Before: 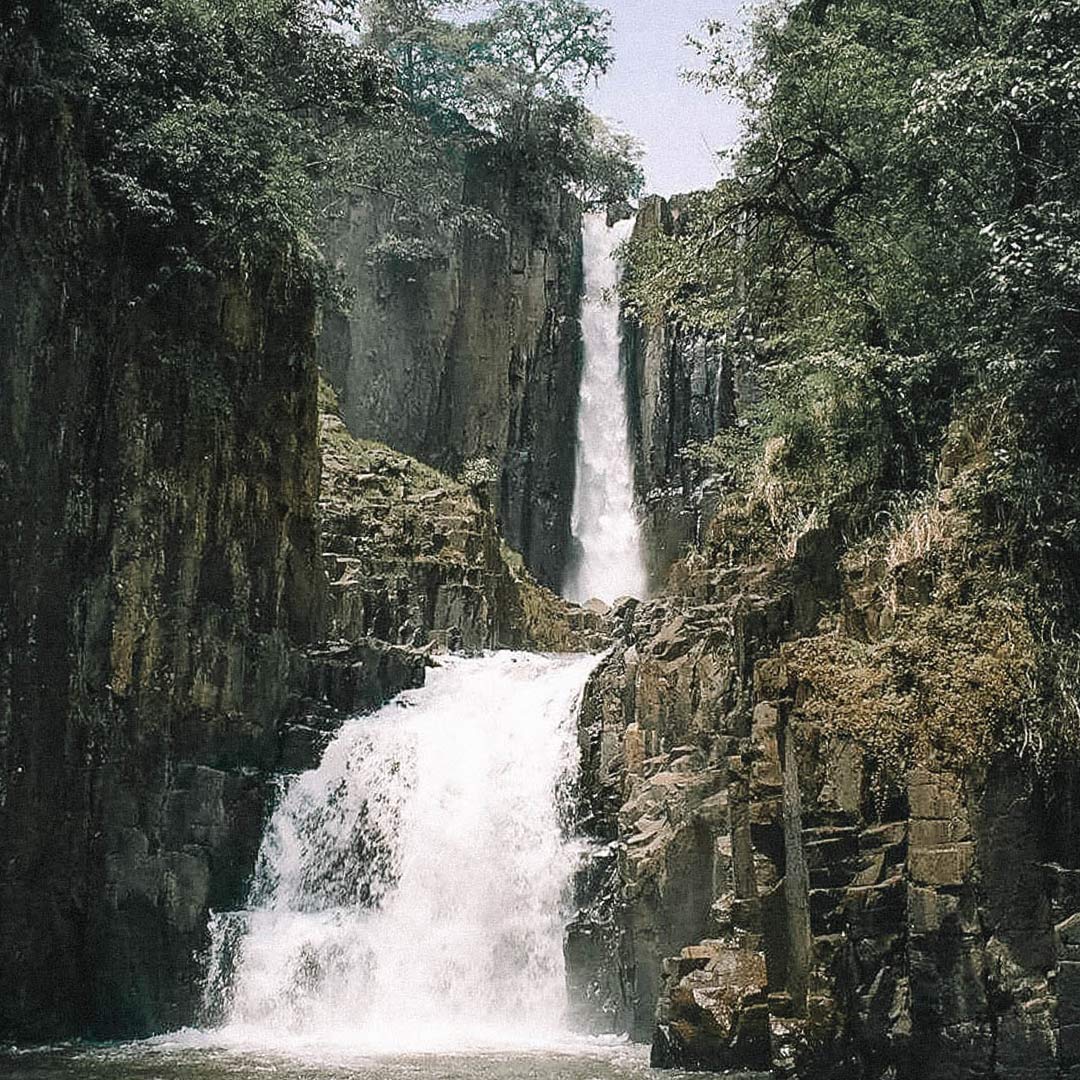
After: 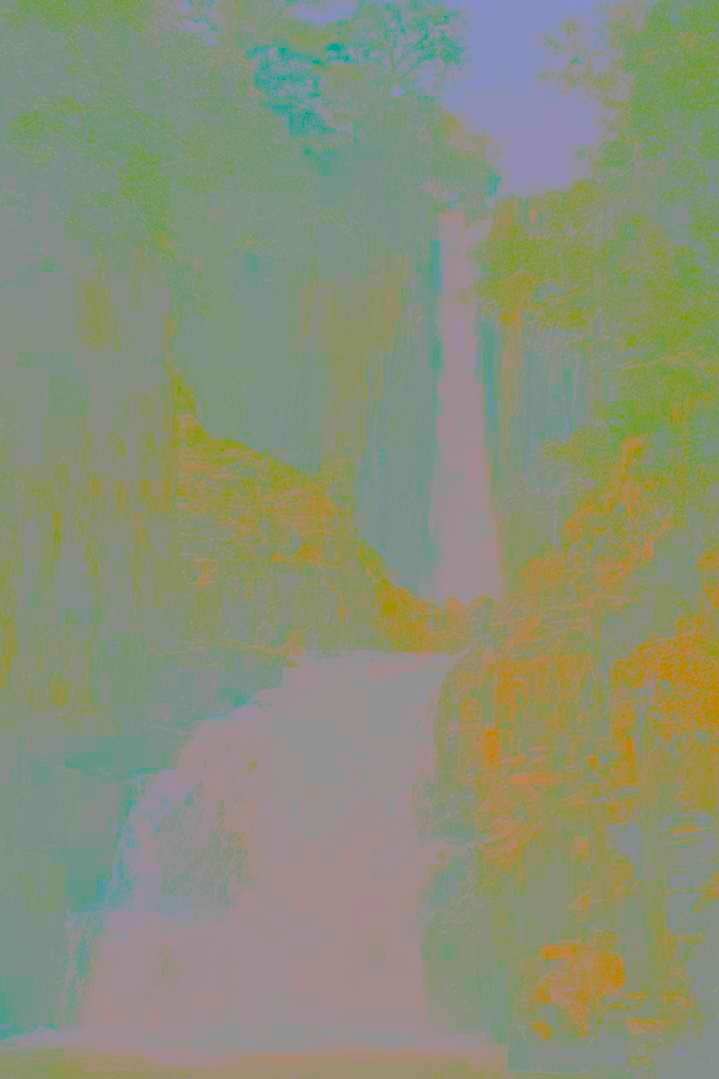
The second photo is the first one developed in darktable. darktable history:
exposure: black level correction 0.005, exposure 0.015 EV, compensate highlight preservation false
crop and rotate: left 13.346%, right 20.038%
levels: levels [0.036, 0.364, 0.827]
contrast brightness saturation: contrast -0.971, brightness -0.164, saturation 0.769
